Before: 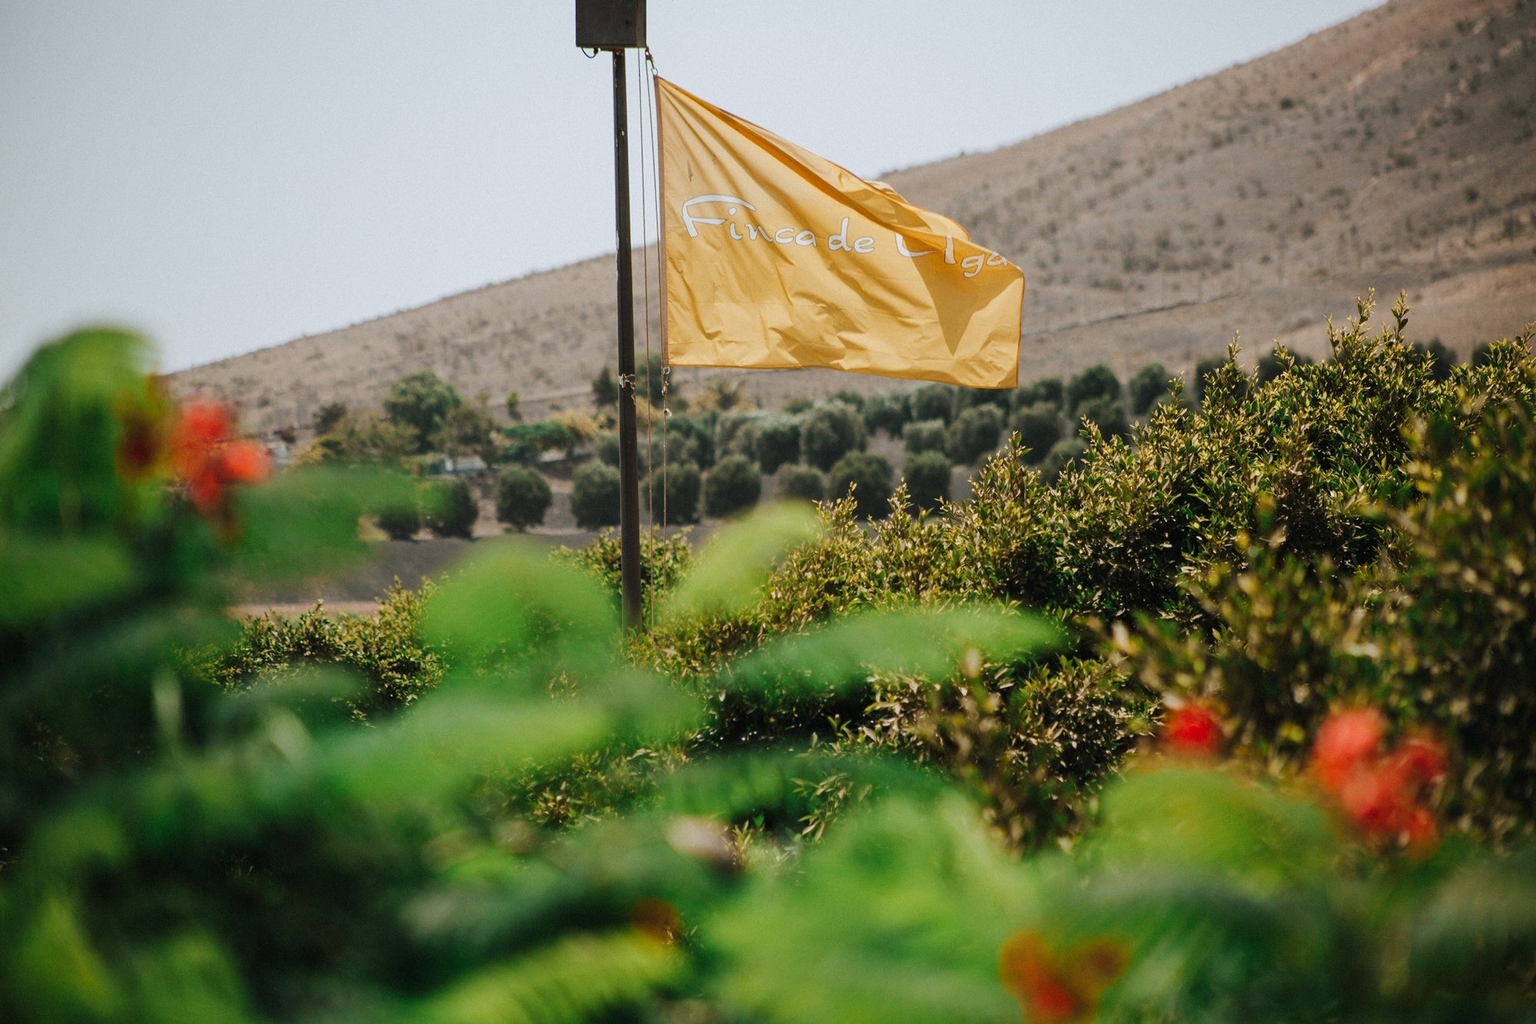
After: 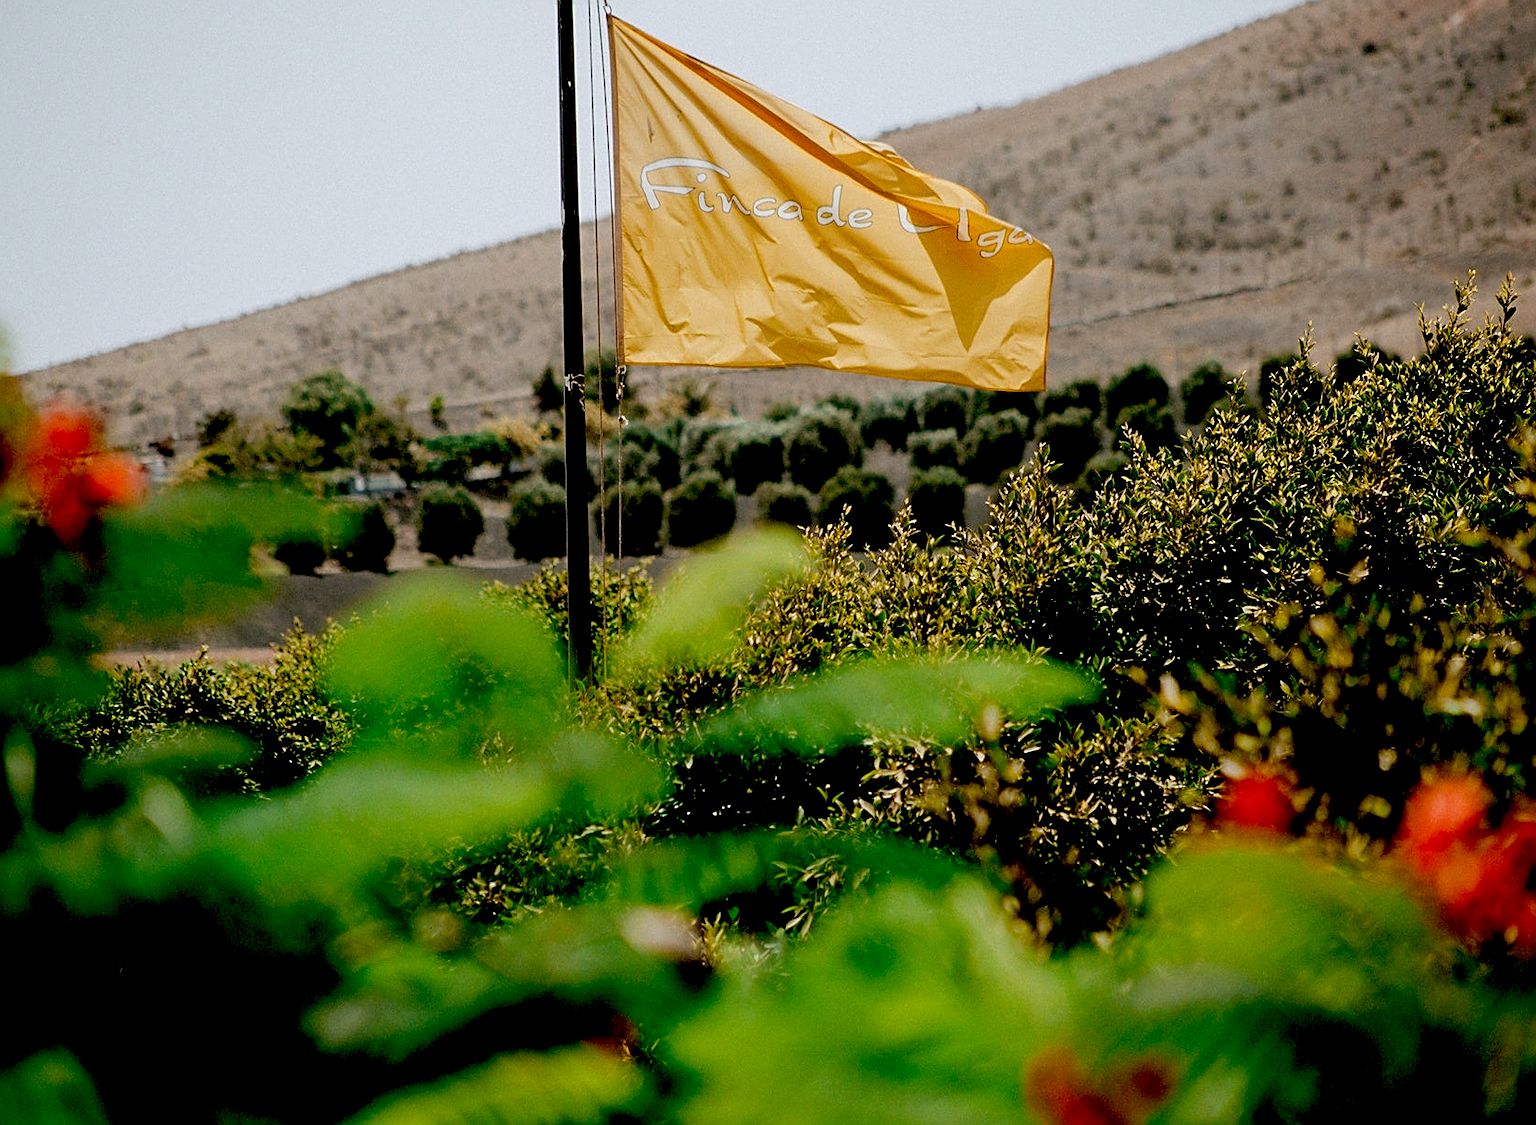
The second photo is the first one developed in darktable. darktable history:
crop: left 9.826%, top 6.245%, right 7.186%, bottom 2.53%
exposure: black level correction 0.047, exposure 0.012 EV, compensate exposure bias true, compensate highlight preservation false
sharpen: on, module defaults
